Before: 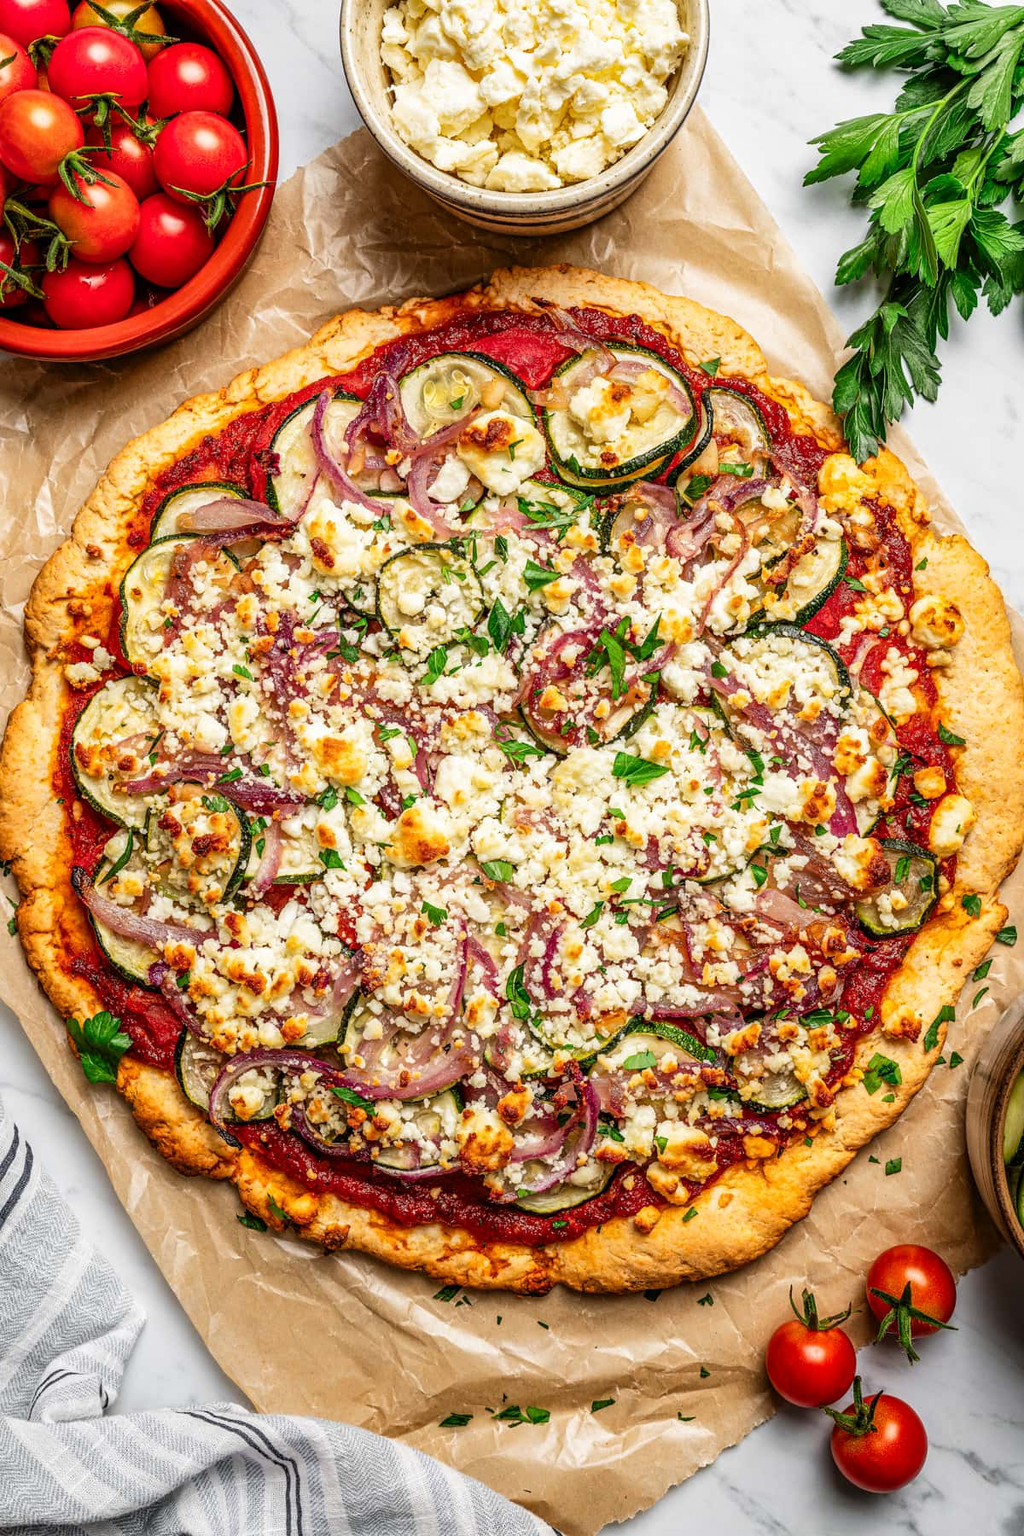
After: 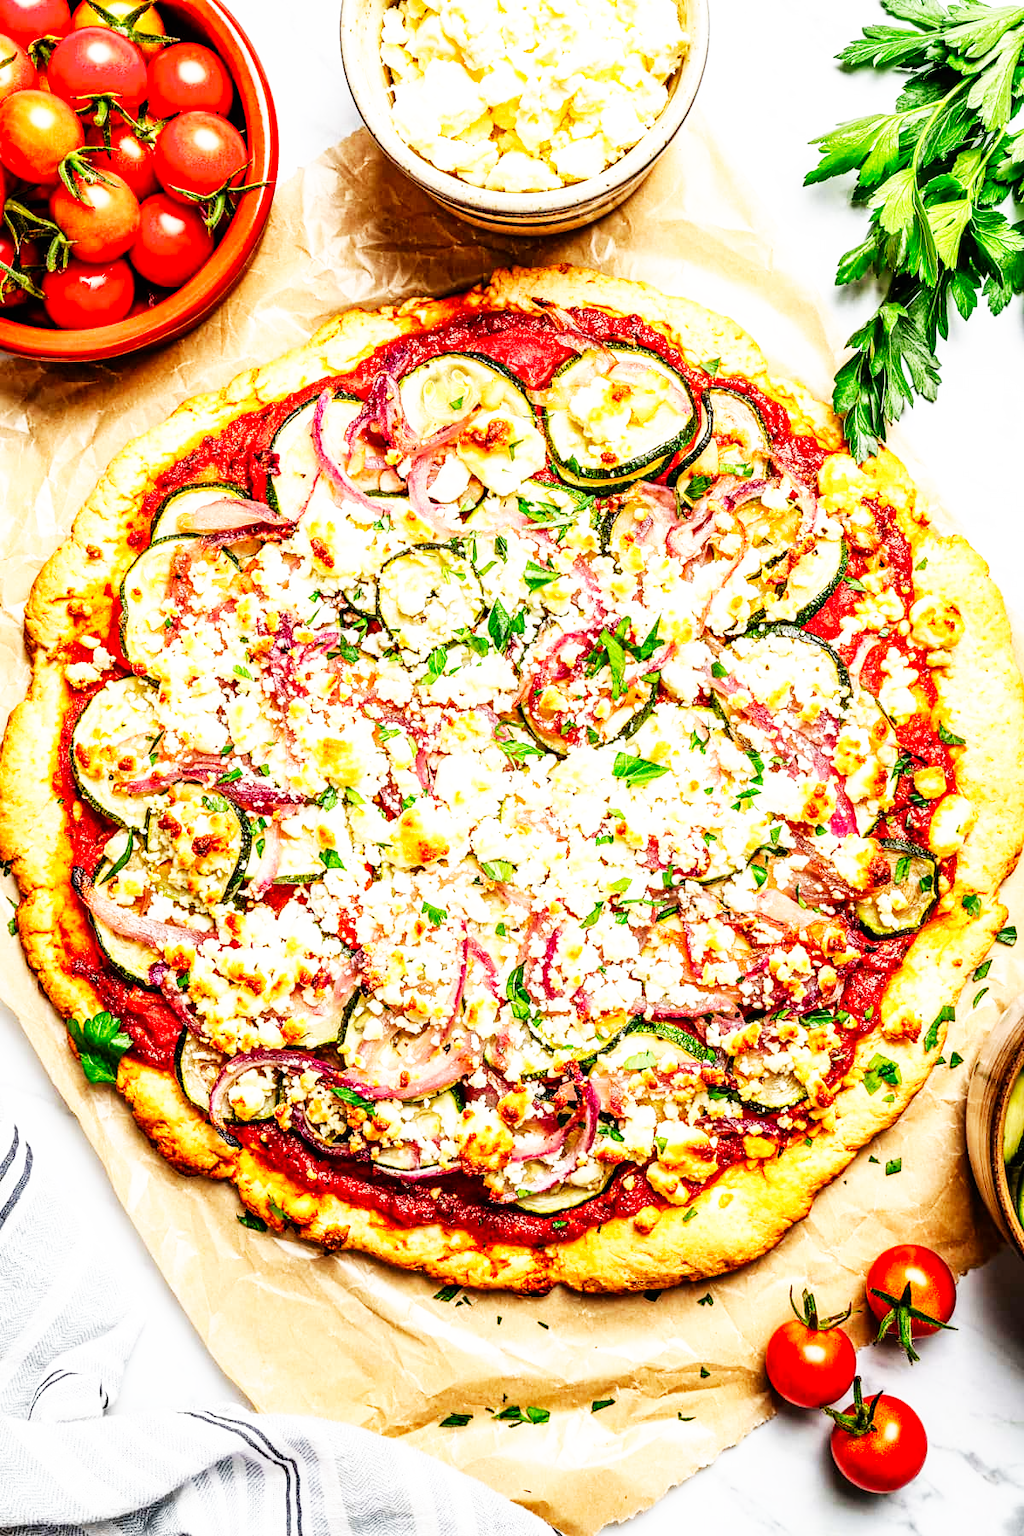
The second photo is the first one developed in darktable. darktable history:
base curve: curves: ch0 [(0, 0) (0.007, 0.004) (0.027, 0.03) (0.046, 0.07) (0.207, 0.54) (0.442, 0.872) (0.673, 0.972) (1, 1)], preserve colors none
exposure: black level correction 0.001, exposure 0.193 EV, compensate exposure bias true, compensate highlight preservation false
